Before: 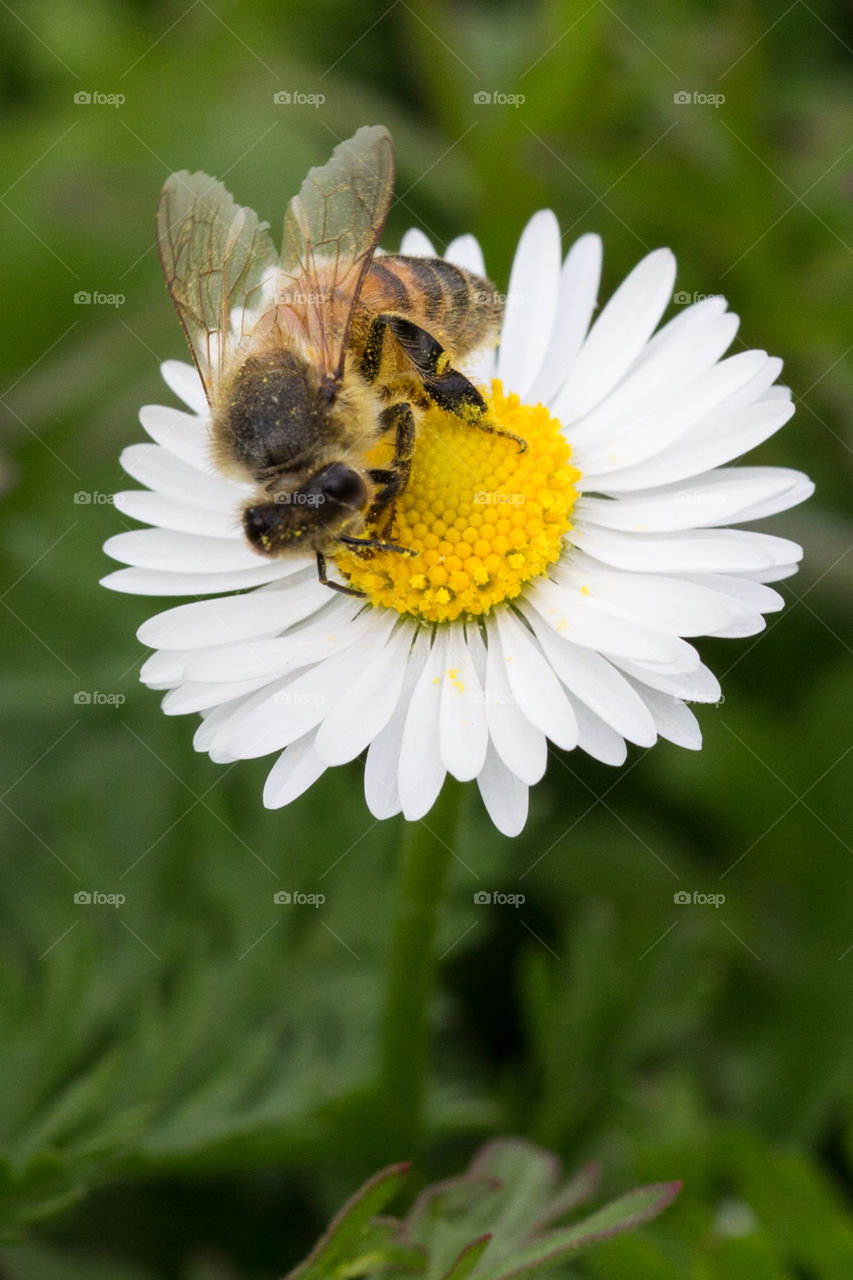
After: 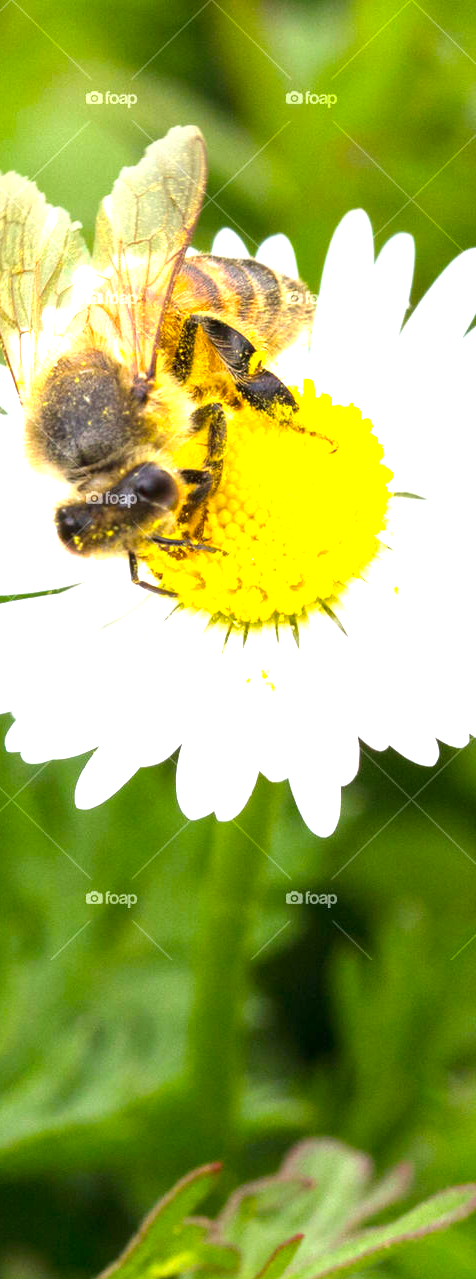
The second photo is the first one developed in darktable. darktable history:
color balance rgb: perceptual saturation grading › global saturation 19.793%, global vibrance 20%
exposure: black level correction 0, exposure 1.677 EV, compensate highlight preservation false
crop: left 22.091%, right 22.085%, bottom 0.007%
